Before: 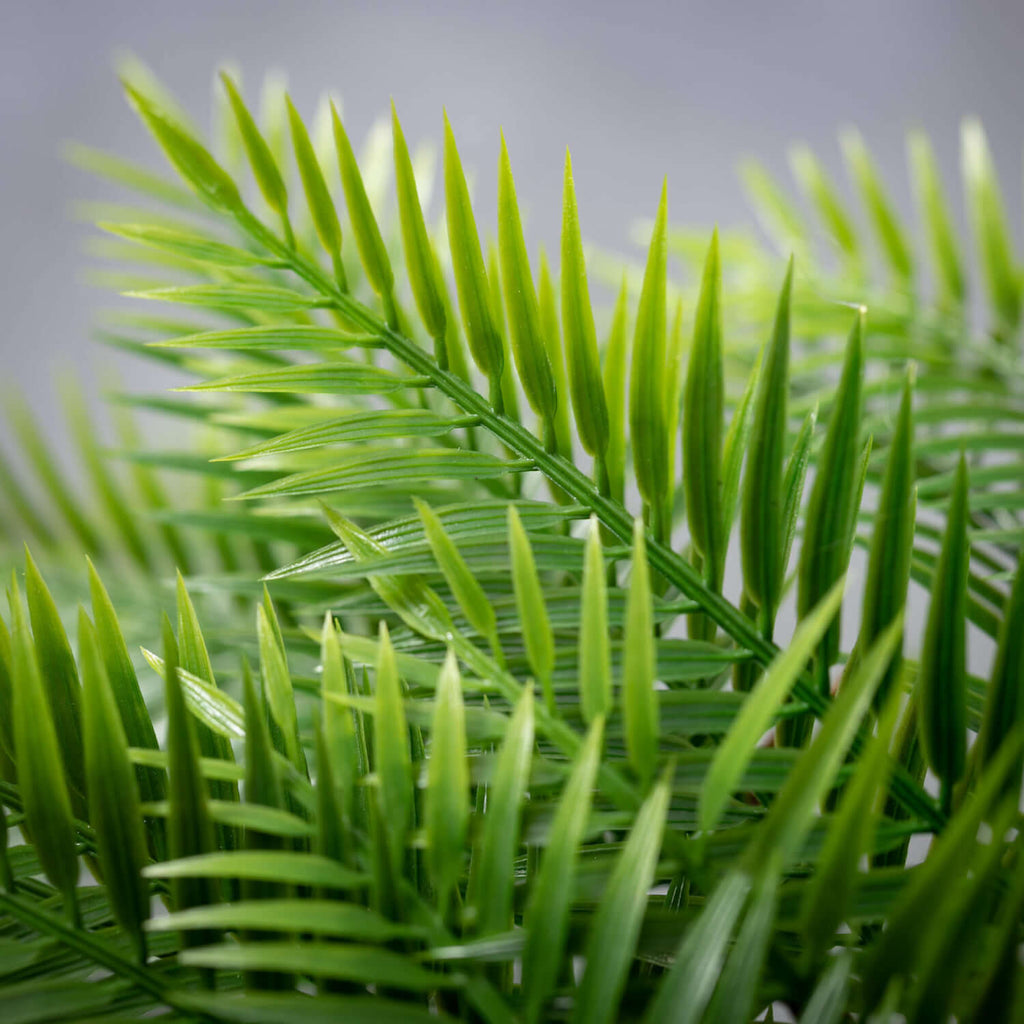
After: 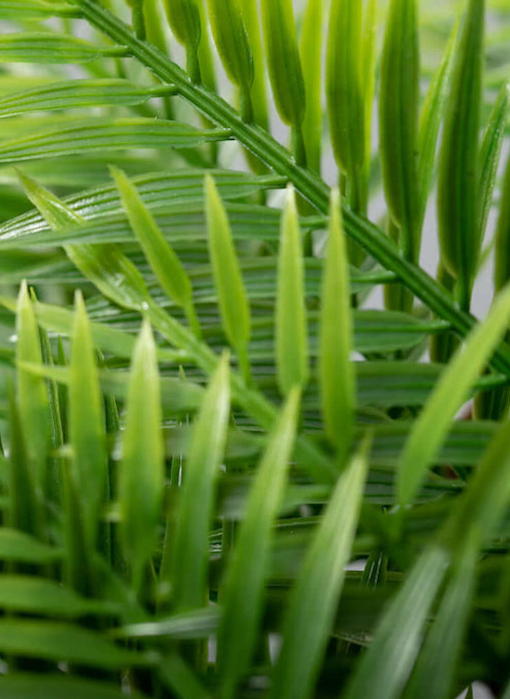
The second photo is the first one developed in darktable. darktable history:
rotate and perspective: rotation 0.226°, lens shift (vertical) -0.042, crop left 0.023, crop right 0.982, crop top 0.006, crop bottom 0.994
crop and rotate: left 29.237%, top 31.152%, right 19.807%
